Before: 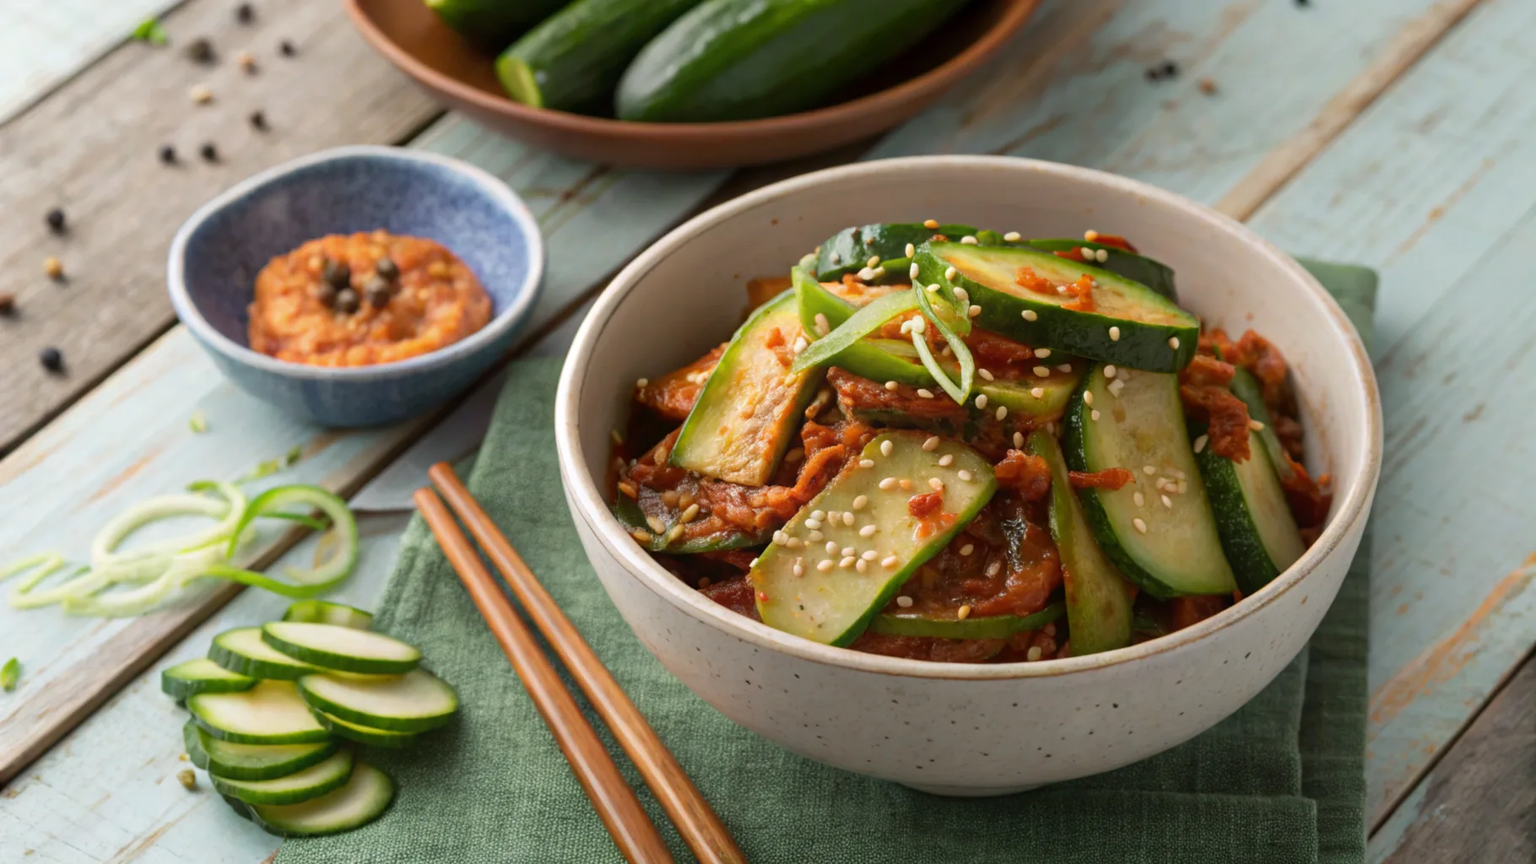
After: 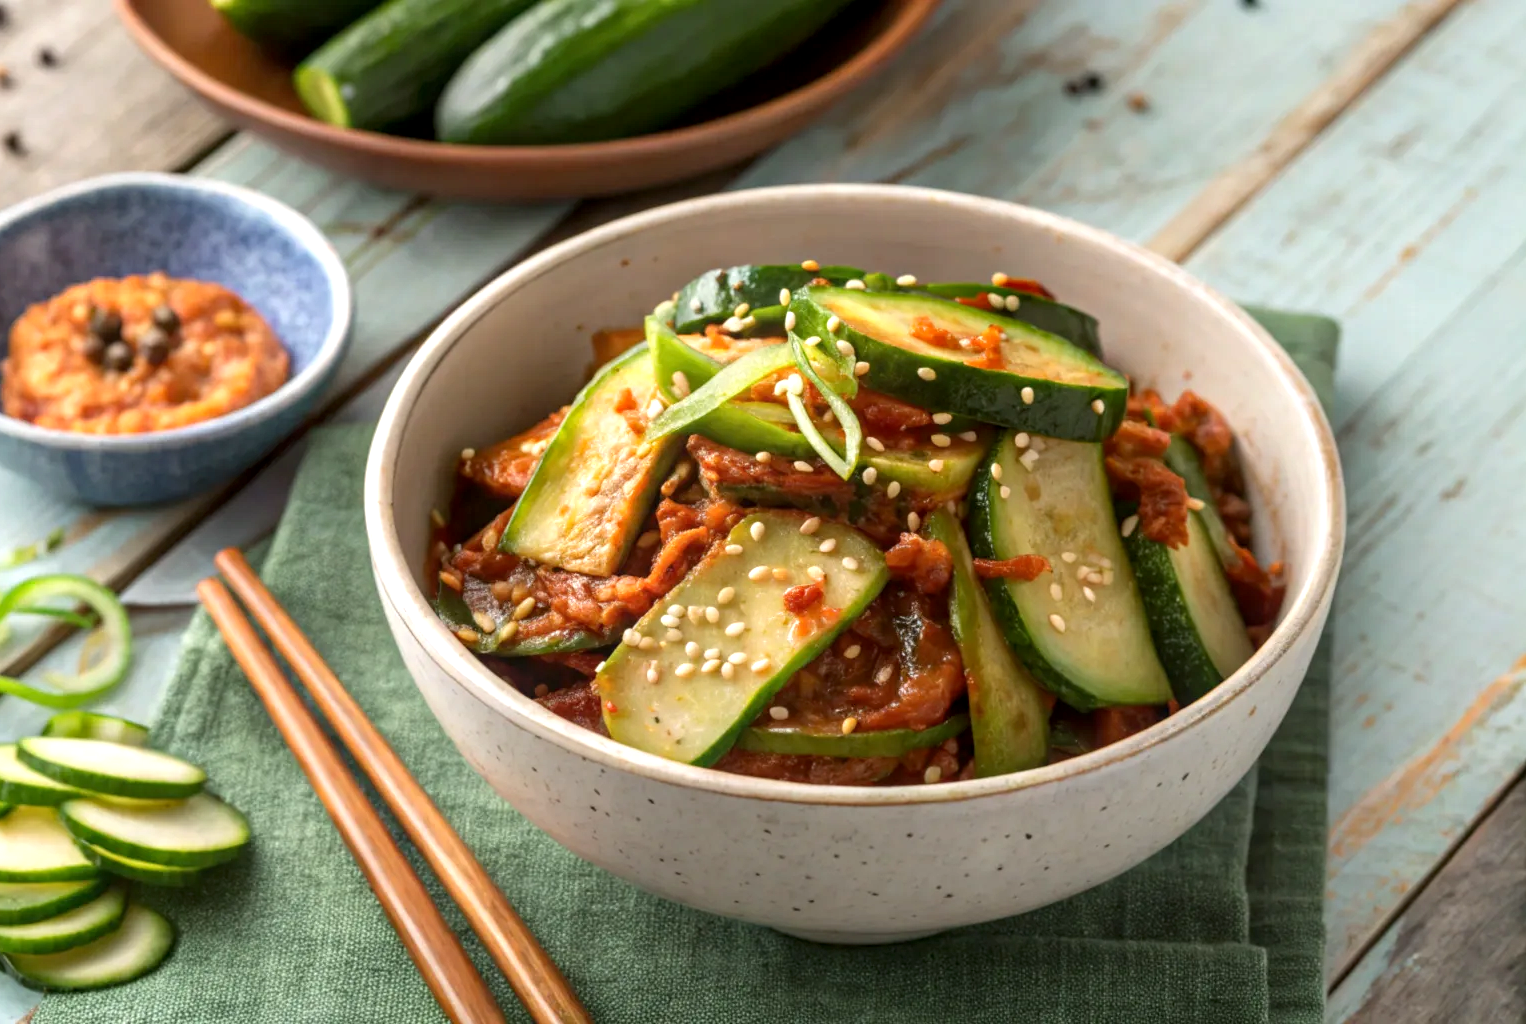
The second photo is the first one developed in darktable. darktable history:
local contrast: on, module defaults
crop: left 16.145%
exposure: black level correction 0.001, exposure 0.5 EV, compensate exposure bias true, compensate highlight preservation false
